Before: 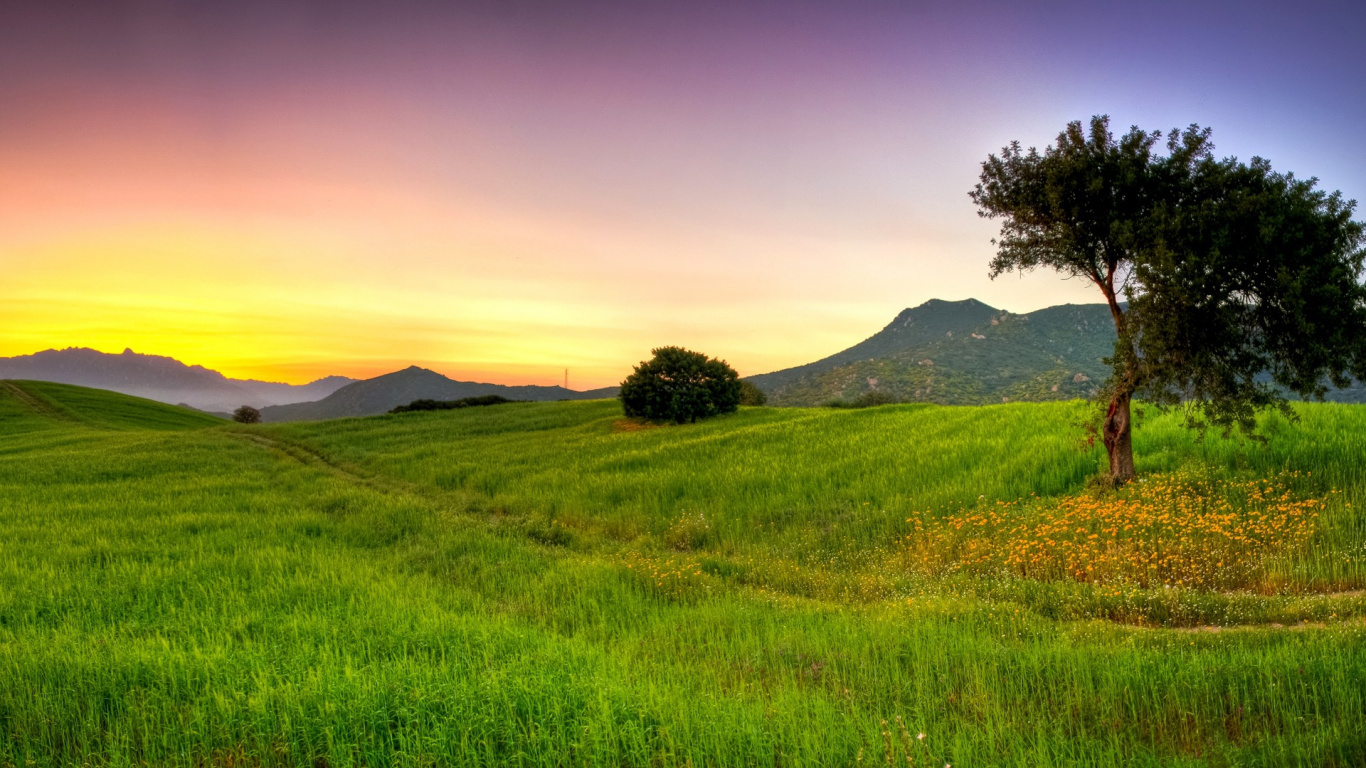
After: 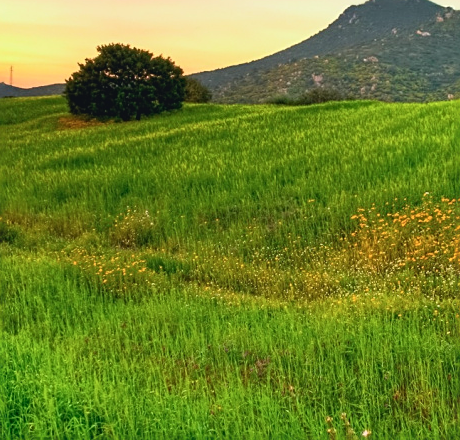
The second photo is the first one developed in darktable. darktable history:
sharpen: on, module defaults
crop: left 40.689%, top 39.519%, right 25.581%, bottom 3.161%
tone curve: curves: ch0 [(0, 0.045) (0.155, 0.169) (0.46, 0.466) (0.751, 0.788) (1, 0.961)]; ch1 [(0, 0) (0.43, 0.408) (0.472, 0.469) (0.505, 0.503) (0.553, 0.555) (0.592, 0.581) (1, 1)]; ch2 [(0, 0) (0.505, 0.495) (0.579, 0.569) (1, 1)], color space Lab, independent channels, preserve colors none
